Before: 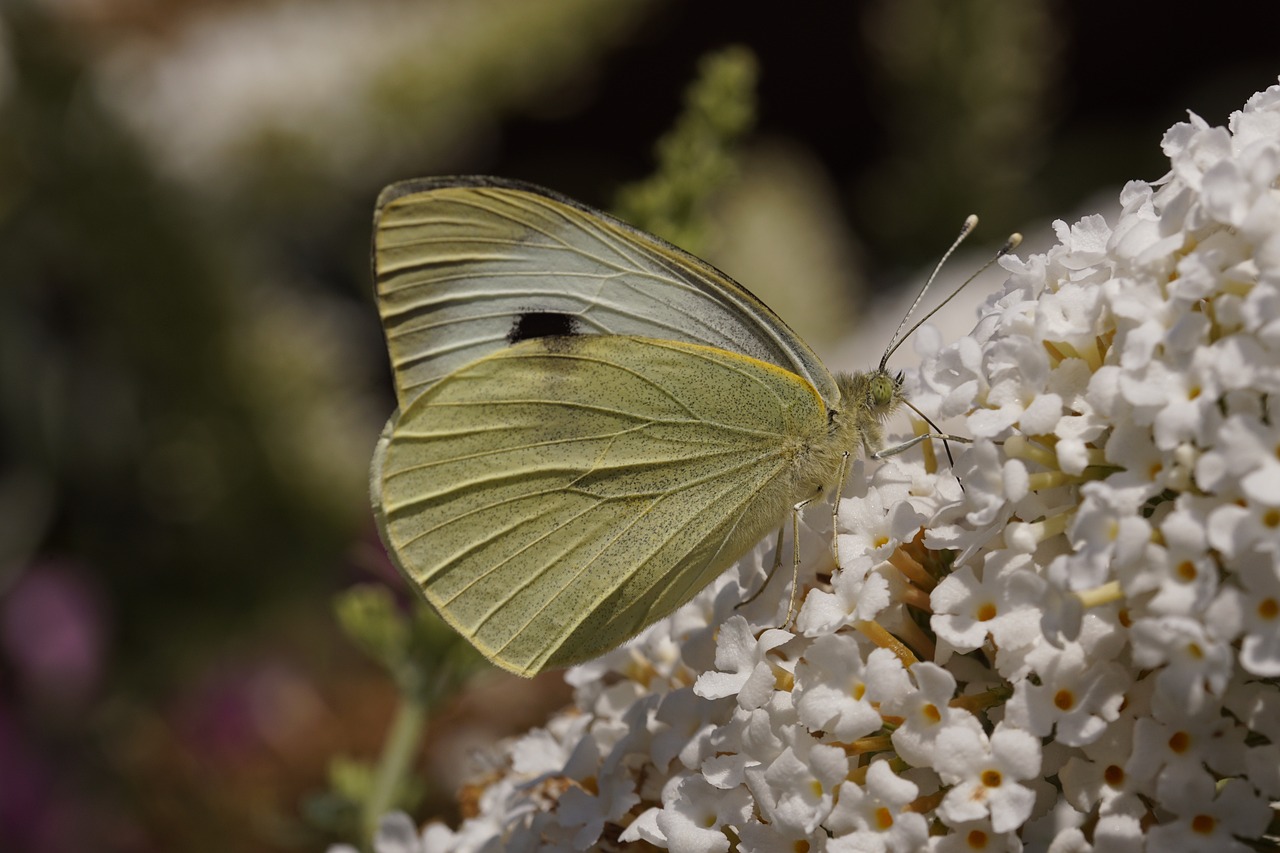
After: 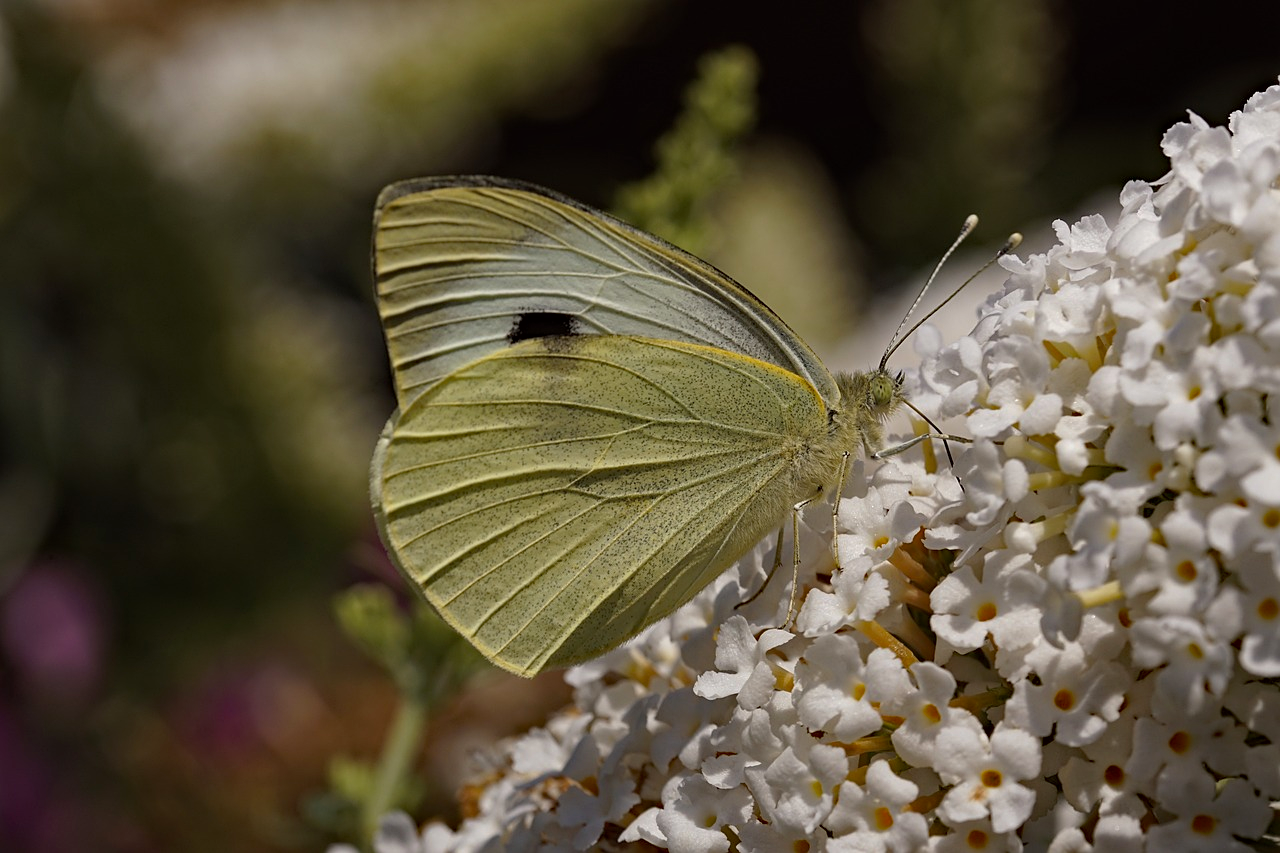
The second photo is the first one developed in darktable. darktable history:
sharpen: amount 0.2
haze removal: strength 0.29, distance 0.25, compatibility mode true, adaptive false
